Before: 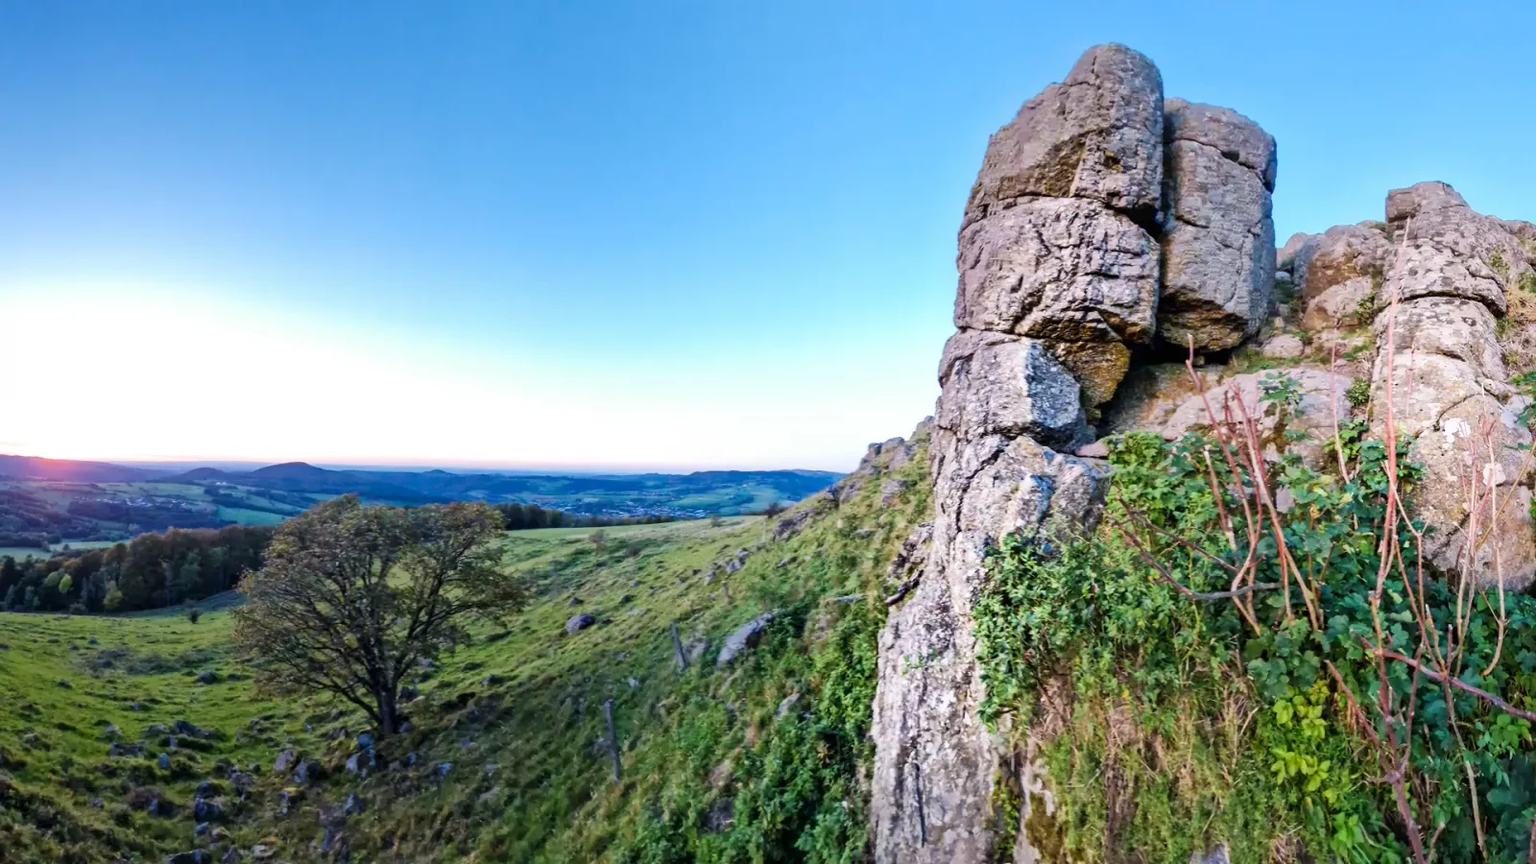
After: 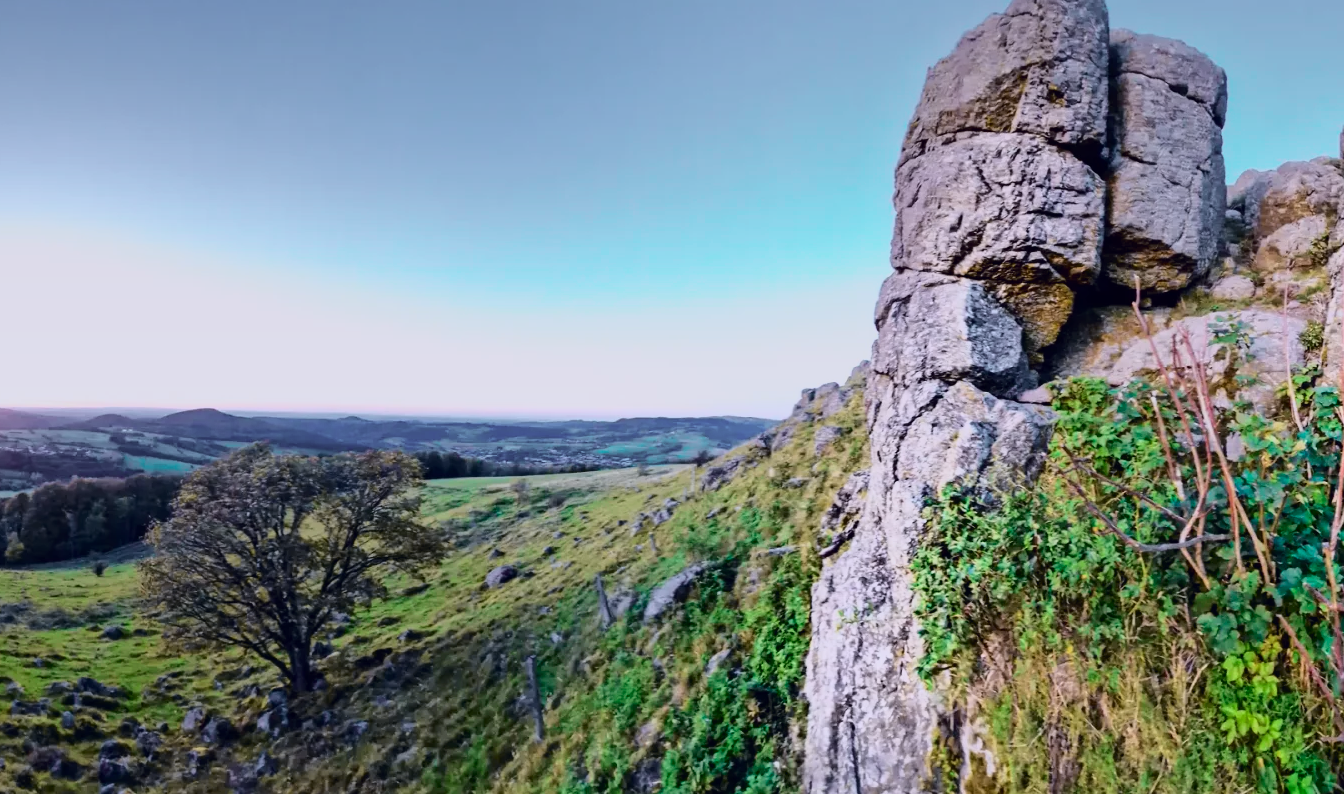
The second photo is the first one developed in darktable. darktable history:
tone curve: curves: ch0 [(0.003, 0.003) (0.104, 0.069) (0.236, 0.218) (0.401, 0.443) (0.495, 0.55) (0.625, 0.67) (0.819, 0.841) (0.96, 0.899)]; ch1 [(0, 0) (0.161, 0.092) (0.37, 0.302) (0.424, 0.402) (0.45, 0.466) (0.495, 0.506) (0.573, 0.571) (0.638, 0.641) (0.751, 0.741) (1, 1)]; ch2 [(0, 0) (0.352, 0.403) (0.466, 0.443) (0.524, 0.501) (0.56, 0.556) (1, 1)], color space Lab, independent channels, preserve colors none
graduated density: on, module defaults
crop: left 6.446%, top 8.188%, right 9.538%, bottom 3.548%
